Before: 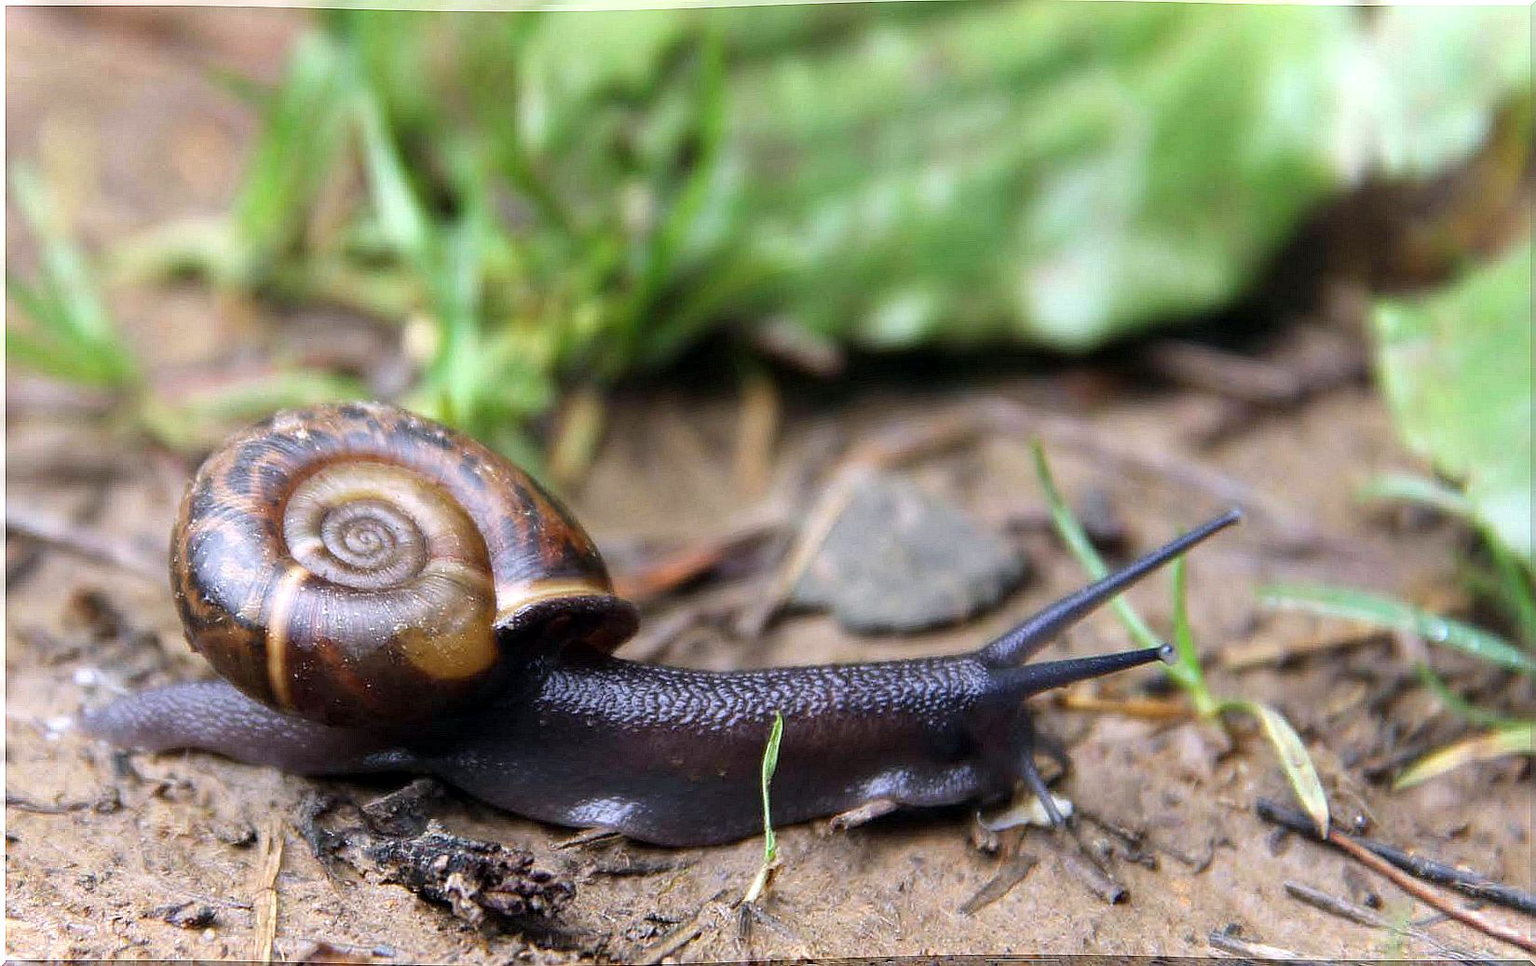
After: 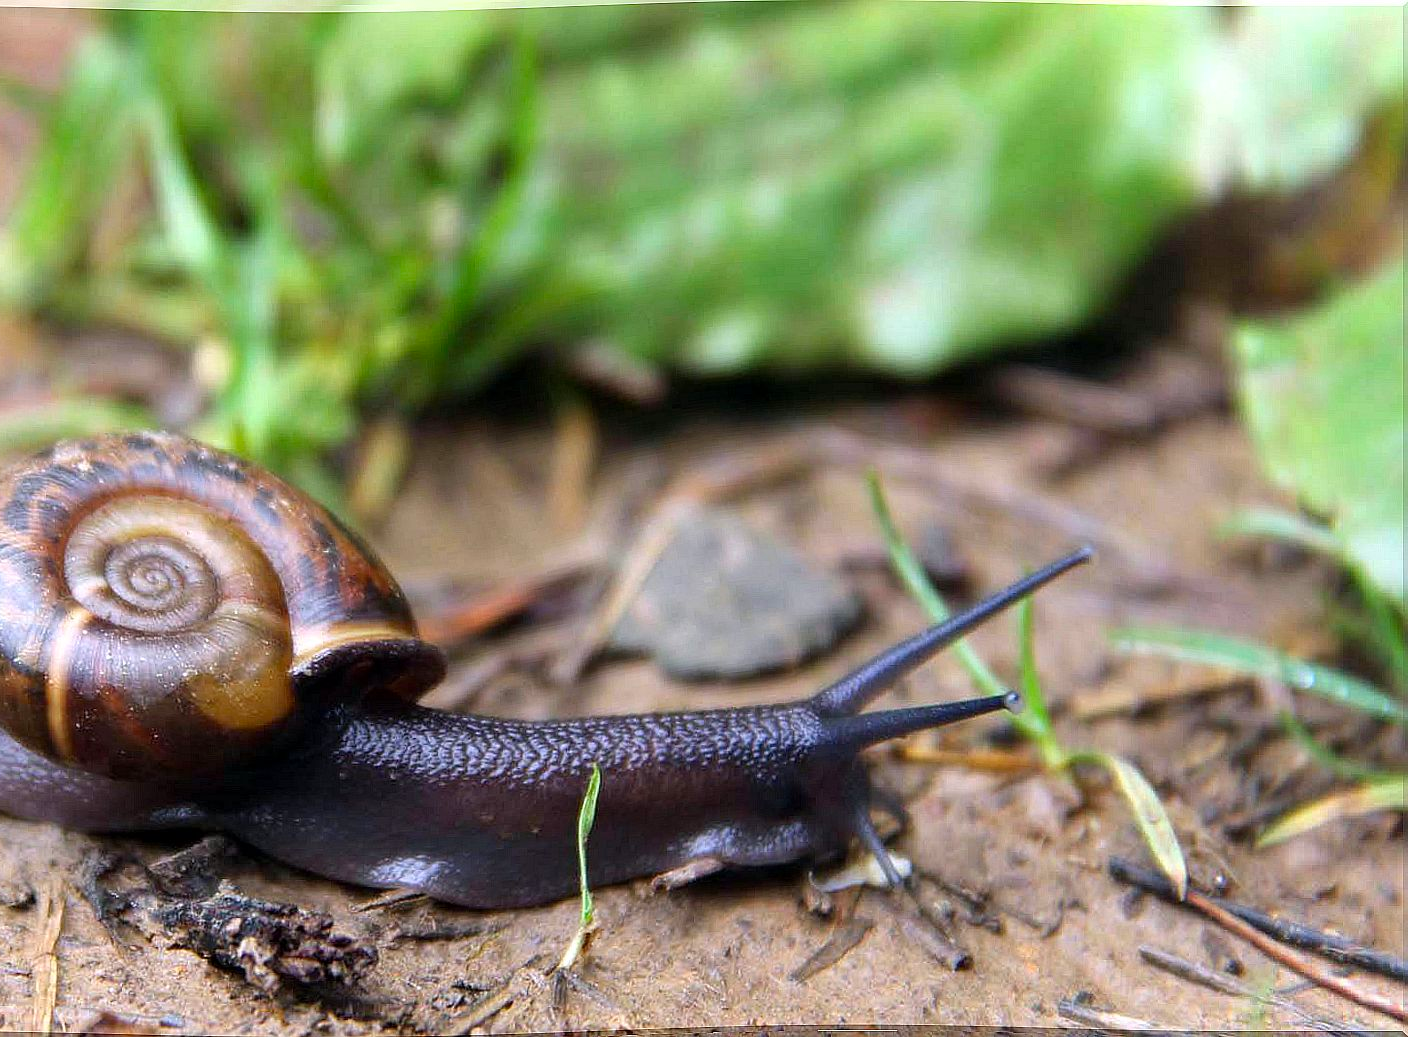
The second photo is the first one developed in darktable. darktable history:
contrast brightness saturation: saturation 0.18
crop and rotate: left 14.584%
